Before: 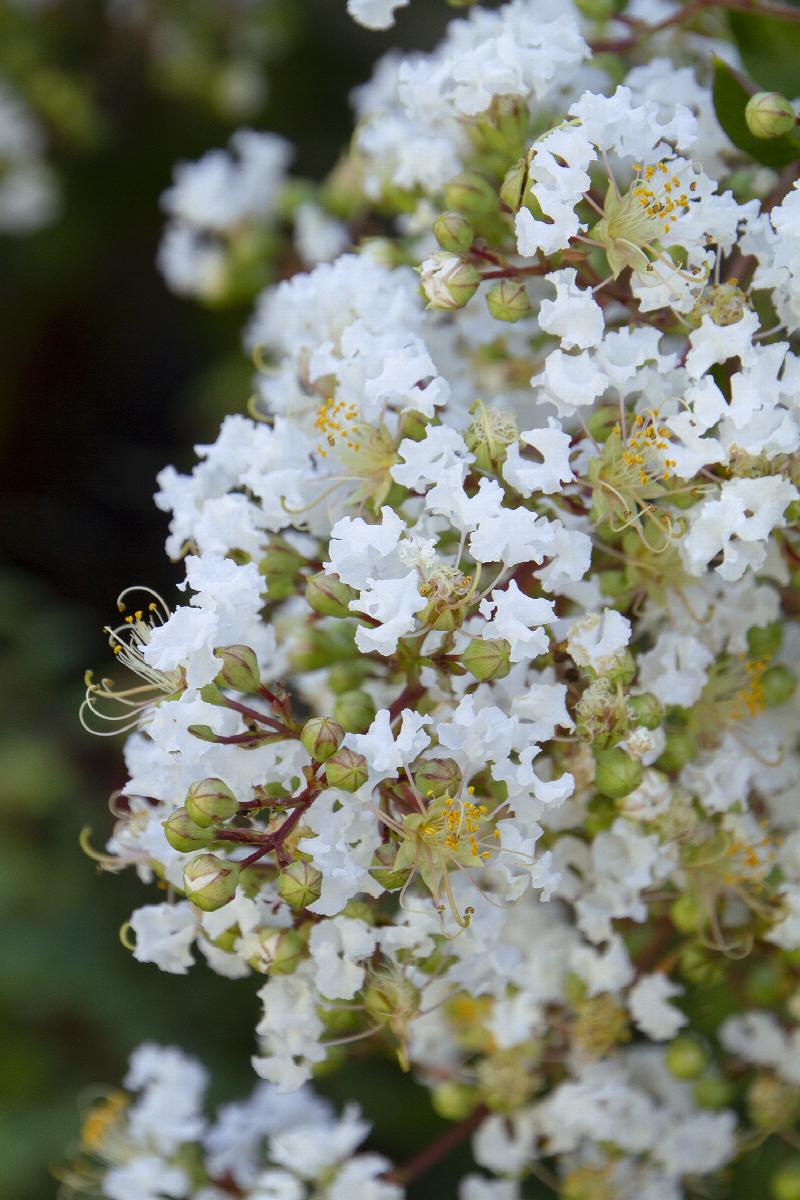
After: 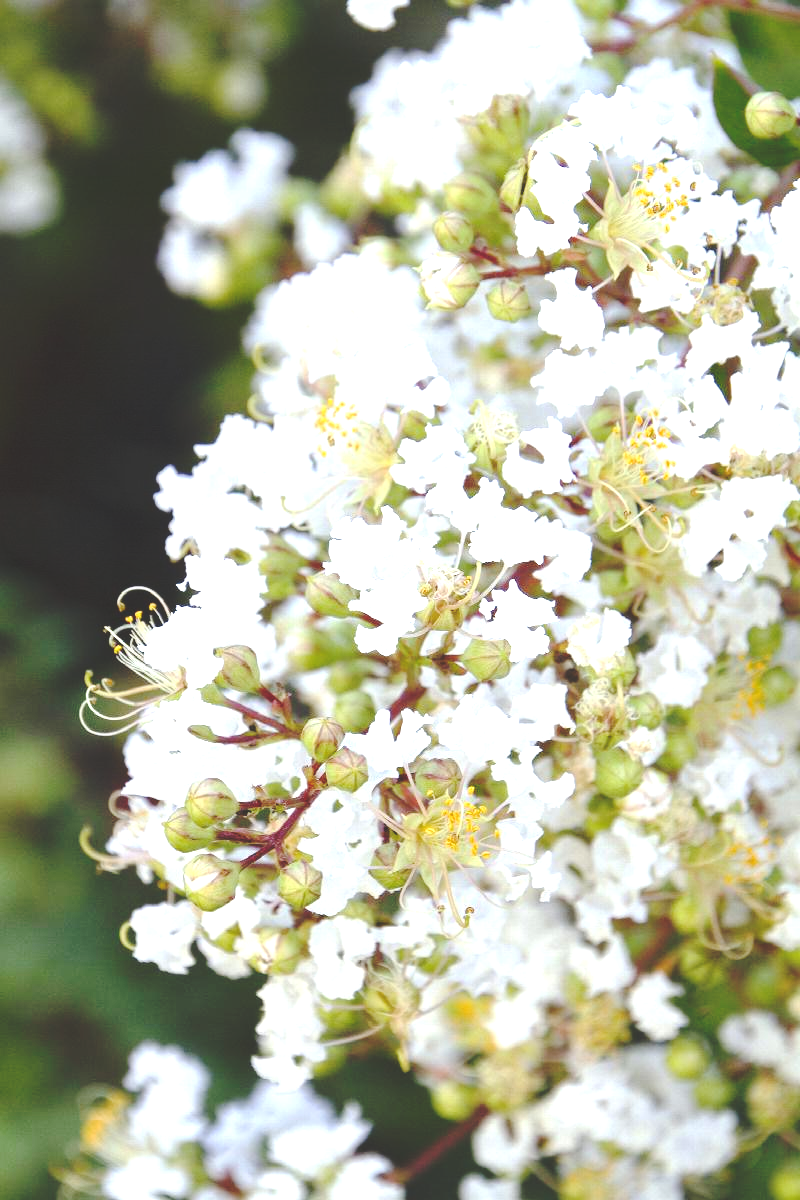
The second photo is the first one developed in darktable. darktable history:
tone equalizer: on, module defaults
exposure: black level correction 0, exposure 1.185 EV, compensate highlight preservation false
base curve: curves: ch0 [(0, 0.024) (0.055, 0.065) (0.121, 0.166) (0.236, 0.319) (0.693, 0.726) (1, 1)], preserve colors none
